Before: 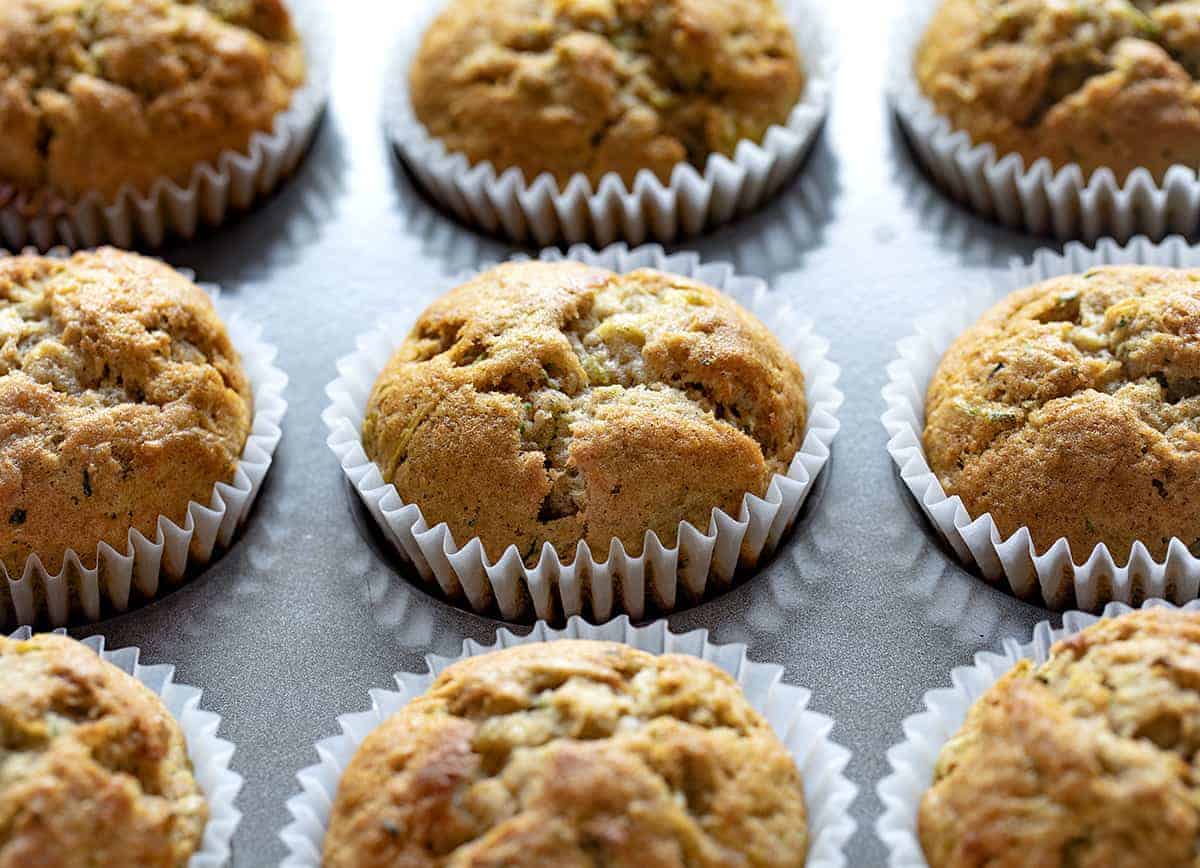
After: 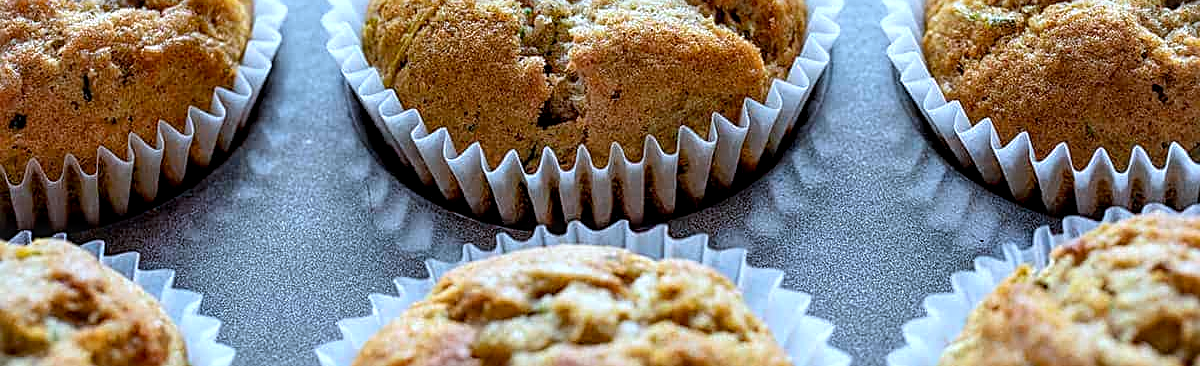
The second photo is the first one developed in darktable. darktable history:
crop: top 45.551%, bottom 12.262%
sharpen: on, module defaults
local contrast: detail 130%
white balance: red 0.926, green 1.003, blue 1.133
